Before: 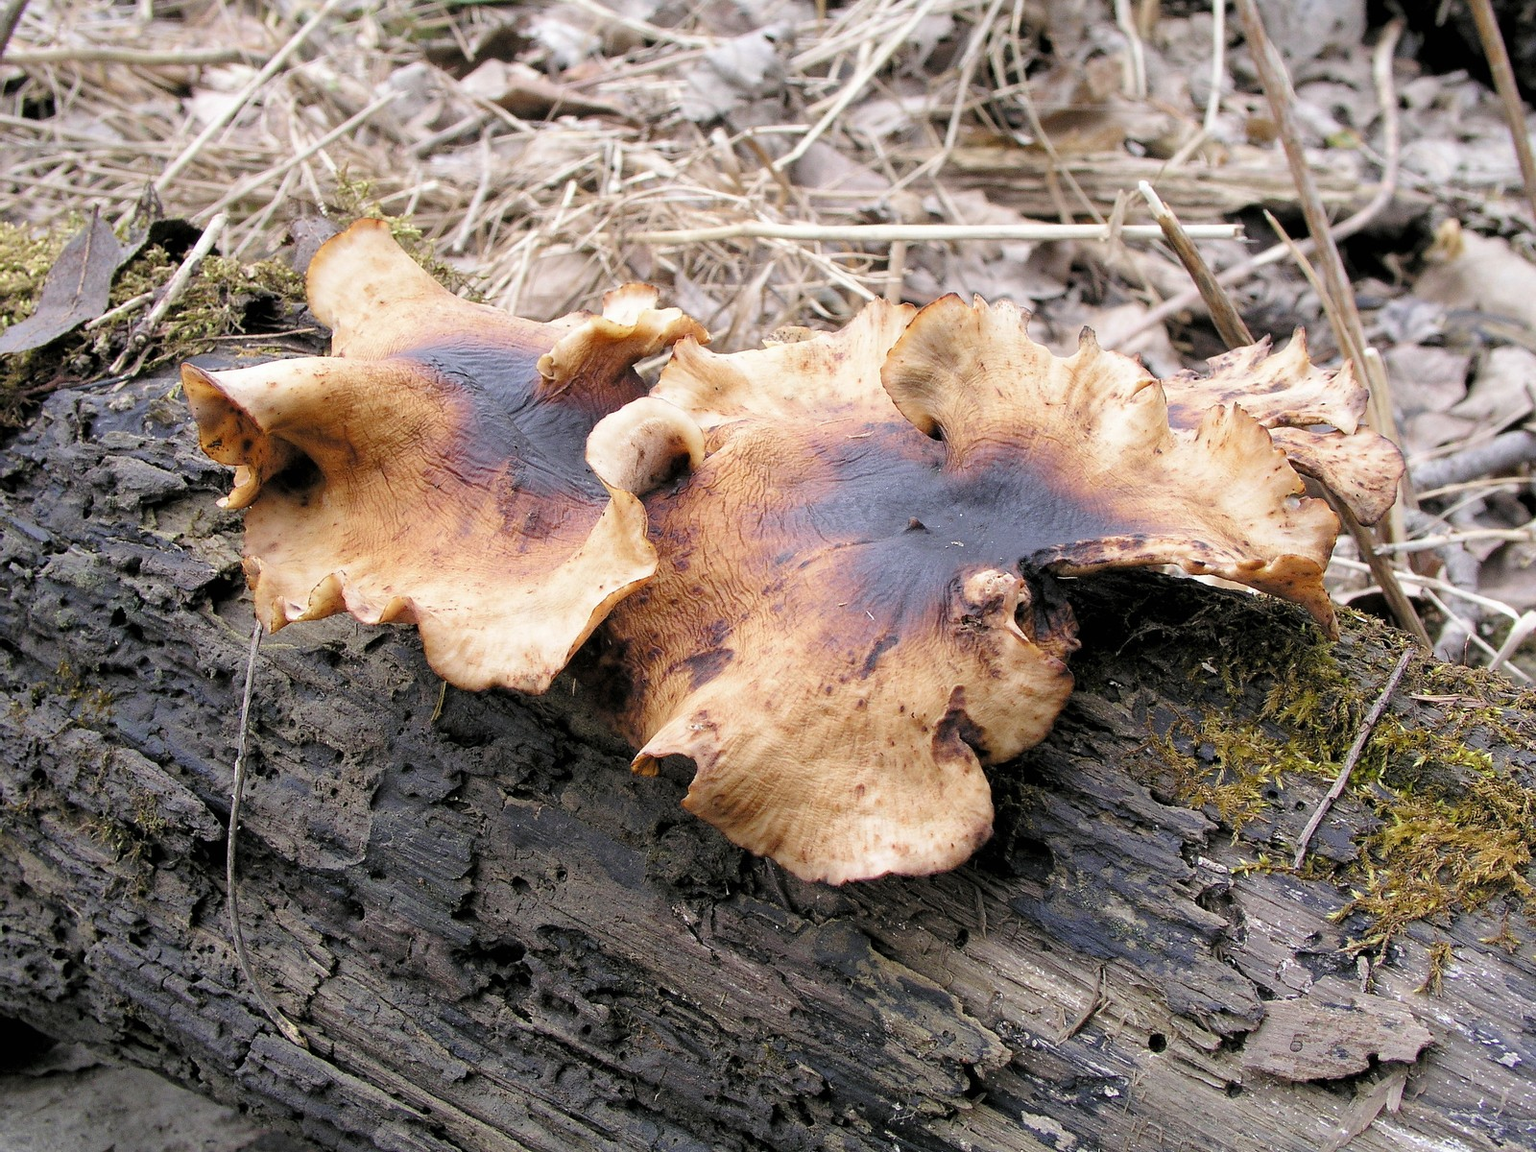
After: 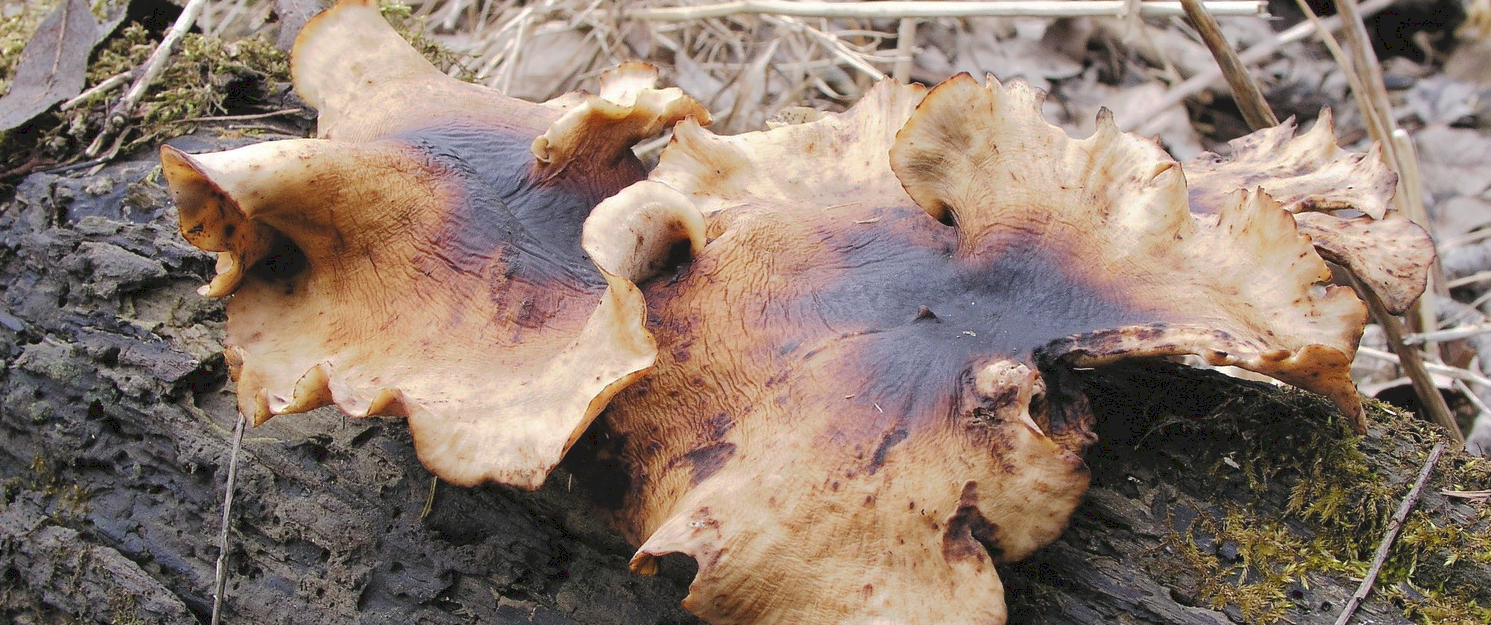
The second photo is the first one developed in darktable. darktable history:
tone curve: curves: ch0 [(0, 0) (0.003, 0.096) (0.011, 0.096) (0.025, 0.098) (0.044, 0.099) (0.069, 0.106) (0.1, 0.128) (0.136, 0.153) (0.177, 0.186) (0.224, 0.218) (0.277, 0.265) (0.335, 0.316) (0.399, 0.374) (0.468, 0.445) (0.543, 0.526) (0.623, 0.605) (0.709, 0.681) (0.801, 0.758) (0.898, 0.819) (1, 1)], preserve colors none
tone equalizer: on, module defaults
crop: left 1.79%, top 19.454%, right 5.012%, bottom 28.384%
